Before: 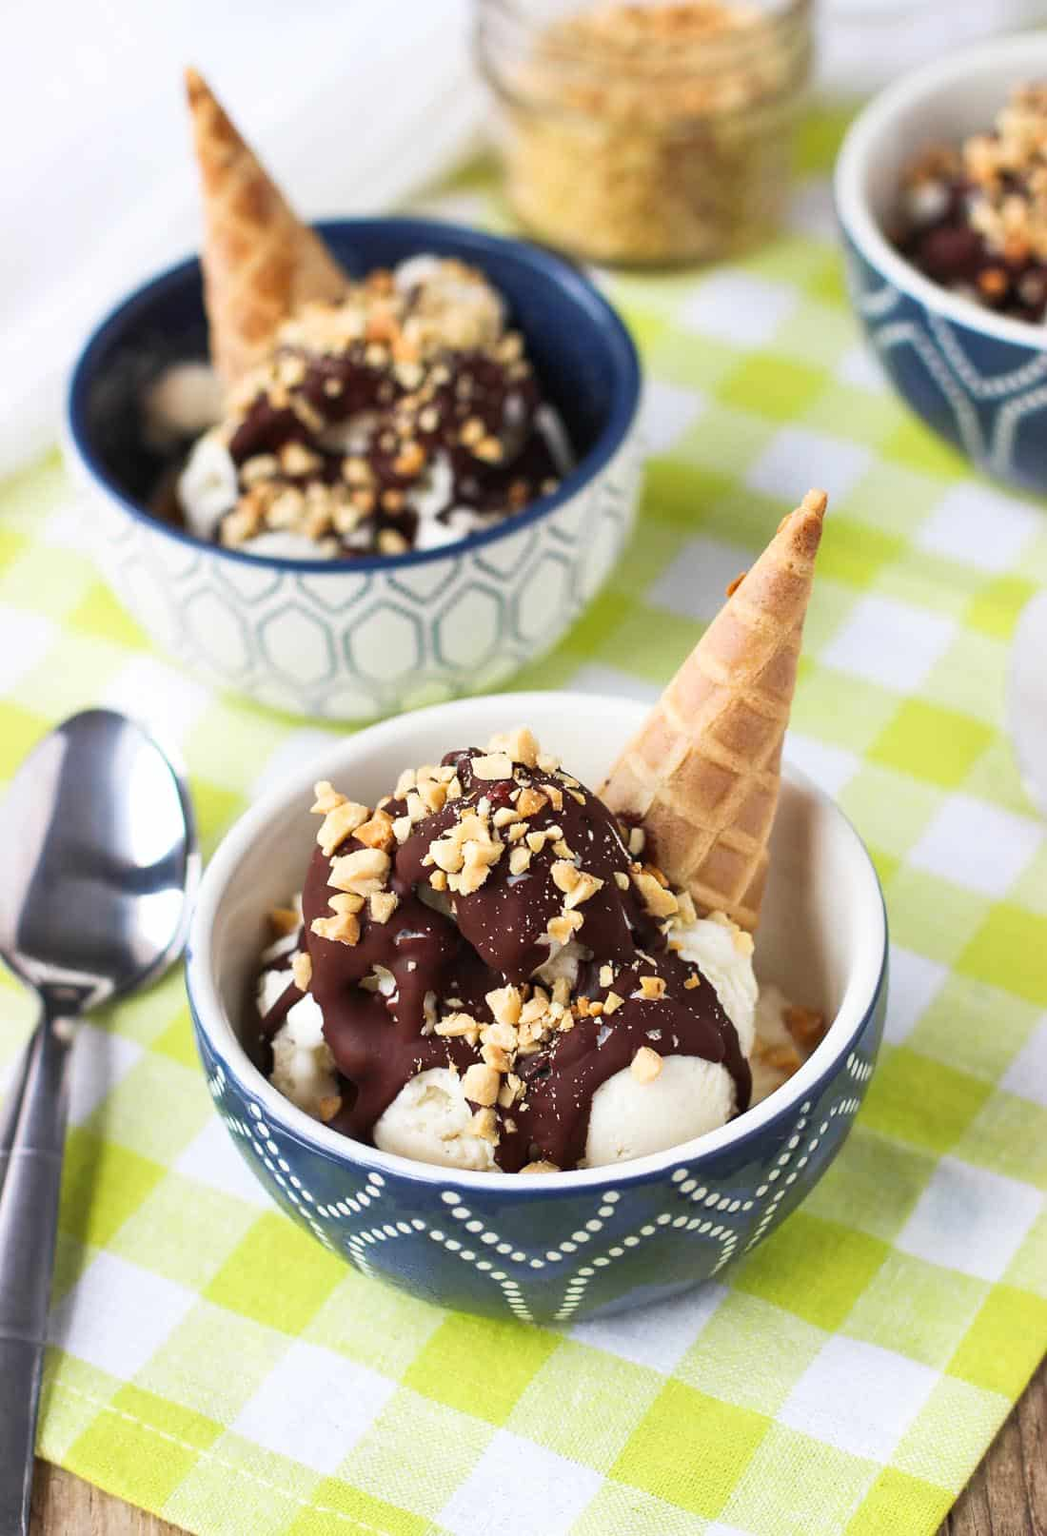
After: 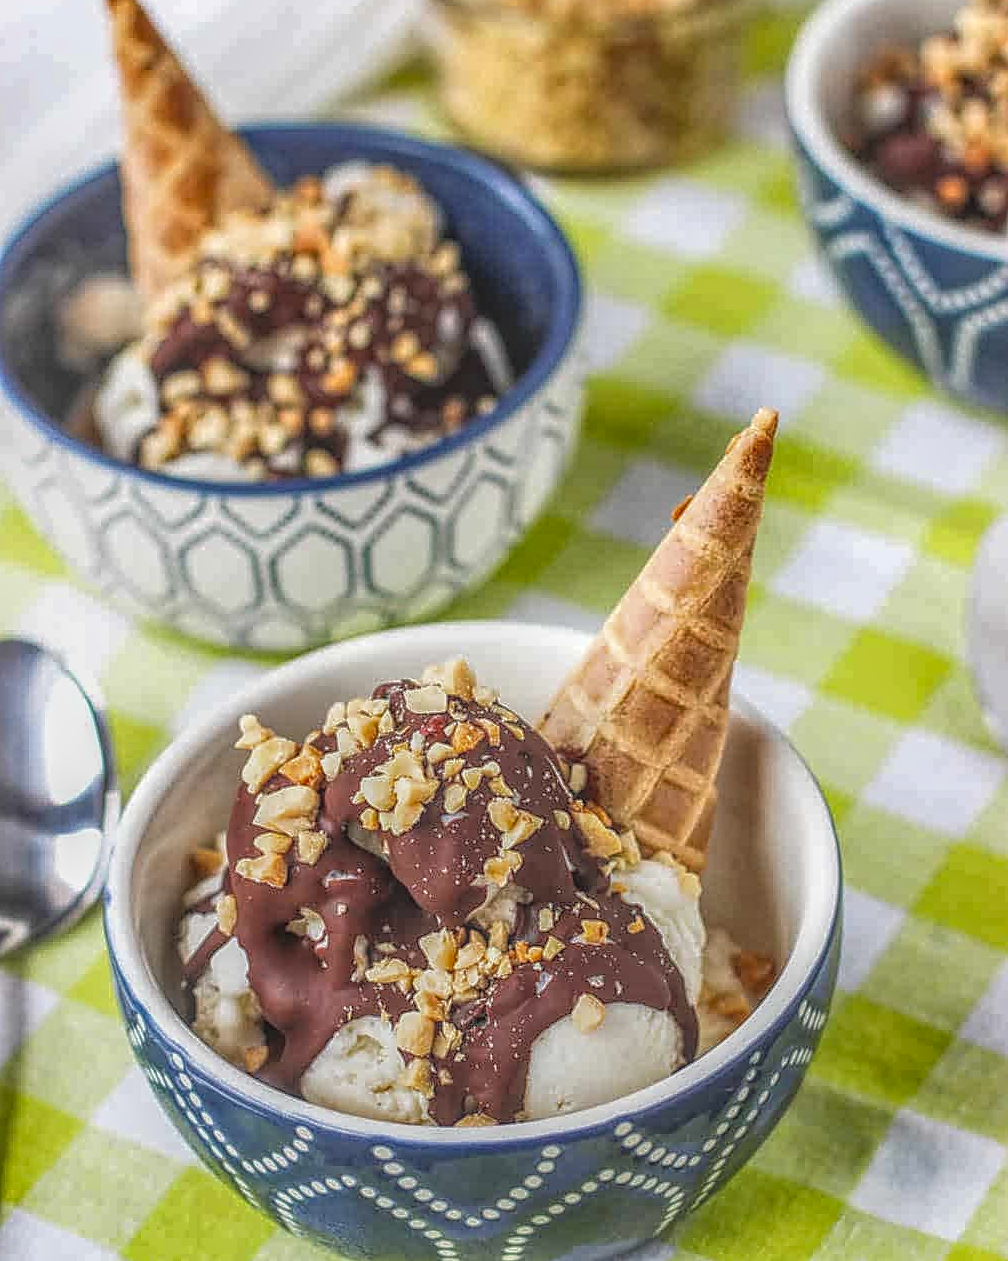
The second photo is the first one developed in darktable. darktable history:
shadows and highlights: shadows 33.68, highlights -47.78, compress 49.95%, soften with gaussian
sharpen: amount 0.49
crop: left 8.292%, top 6.587%, bottom 15.238%
local contrast: highlights 2%, shadows 2%, detail 199%, midtone range 0.249
